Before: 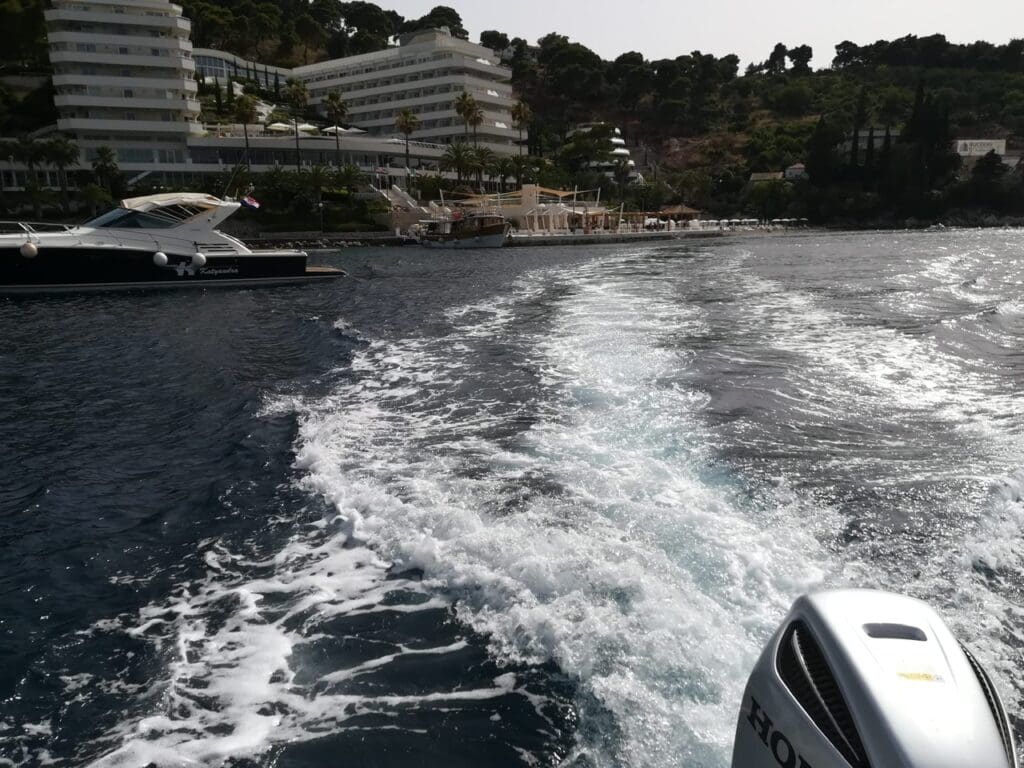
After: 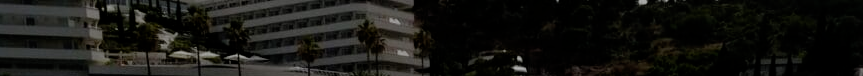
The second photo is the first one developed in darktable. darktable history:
color zones: curves: ch0 [(0.27, 0.396) (0.563, 0.504) (0.75, 0.5) (0.787, 0.307)]
filmic rgb: middle gray luminance 30%, black relative exposure -9 EV, white relative exposure 7 EV, threshold 6 EV, target black luminance 0%, hardness 2.94, latitude 2.04%, contrast 0.963, highlights saturation mix 5%, shadows ↔ highlights balance 12.16%, add noise in highlights 0, preserve chrominance no, color science v3 (2019), use custom middle-gray values true, iterations of high-quality reconstruction 0, contrast in highlights soft, enable highlight reconstruction true
crop and rotate: left 9.644%, top 9.491%, right 6.021%, bottom 80.509%
tone equalizer: on, module defaults
